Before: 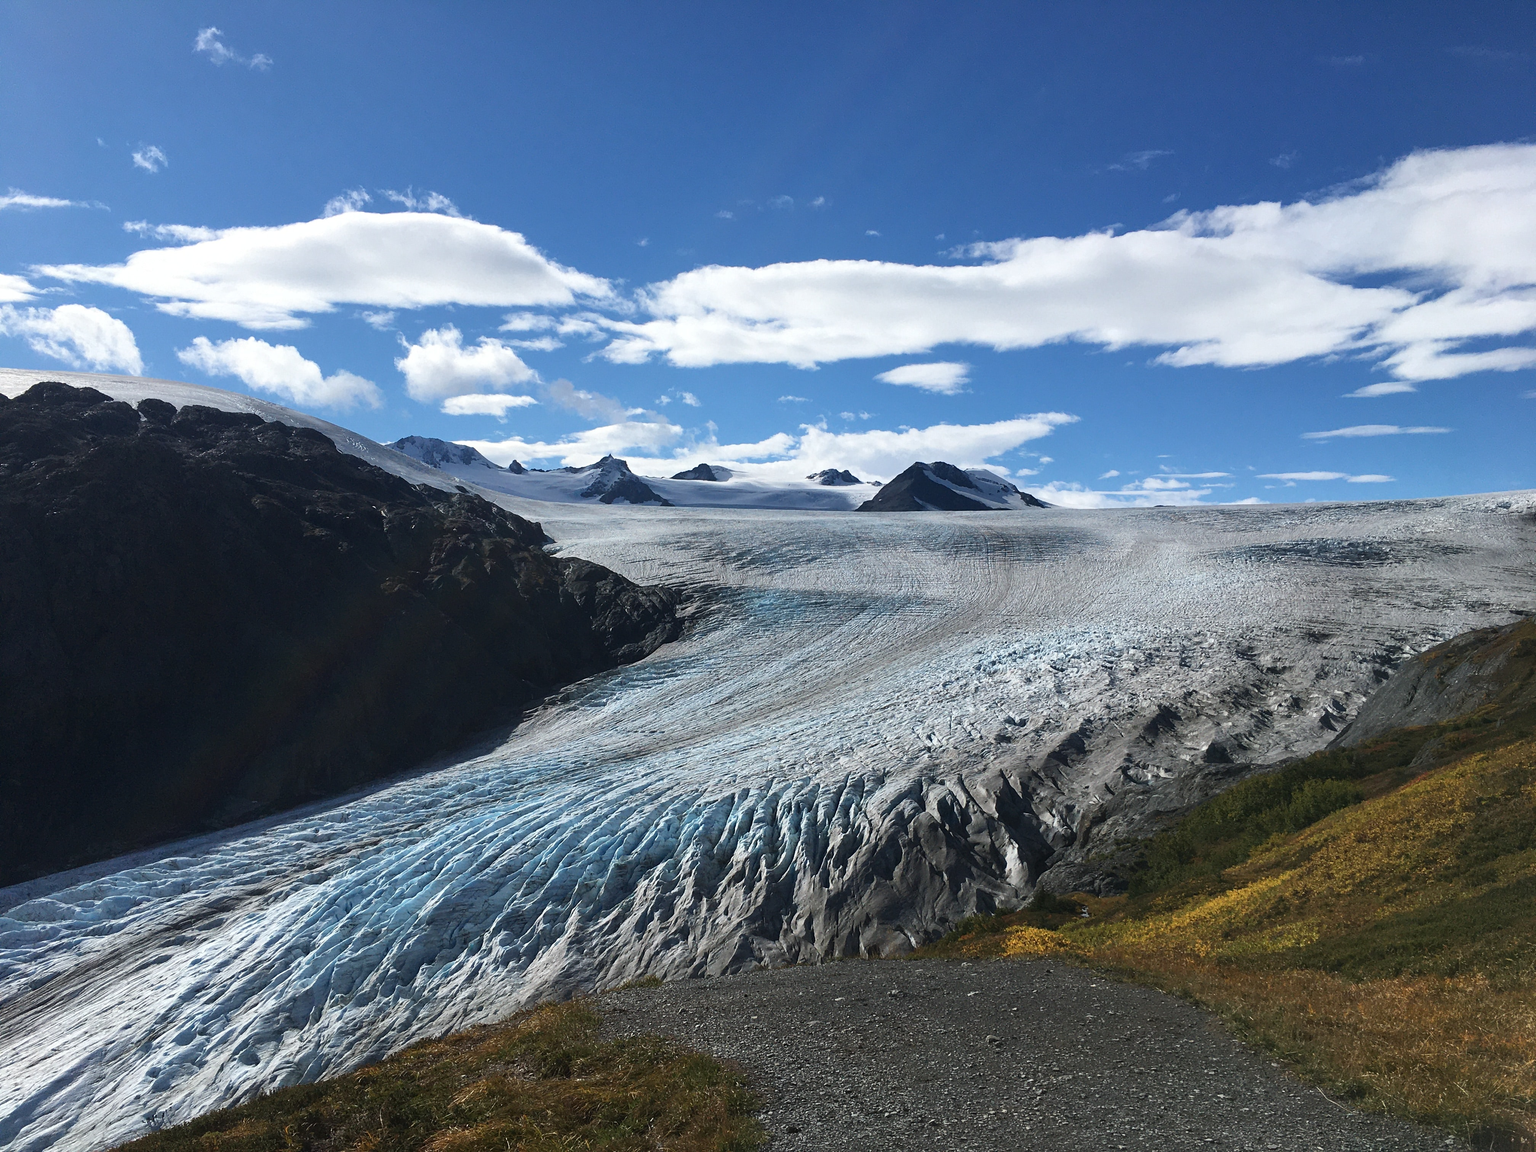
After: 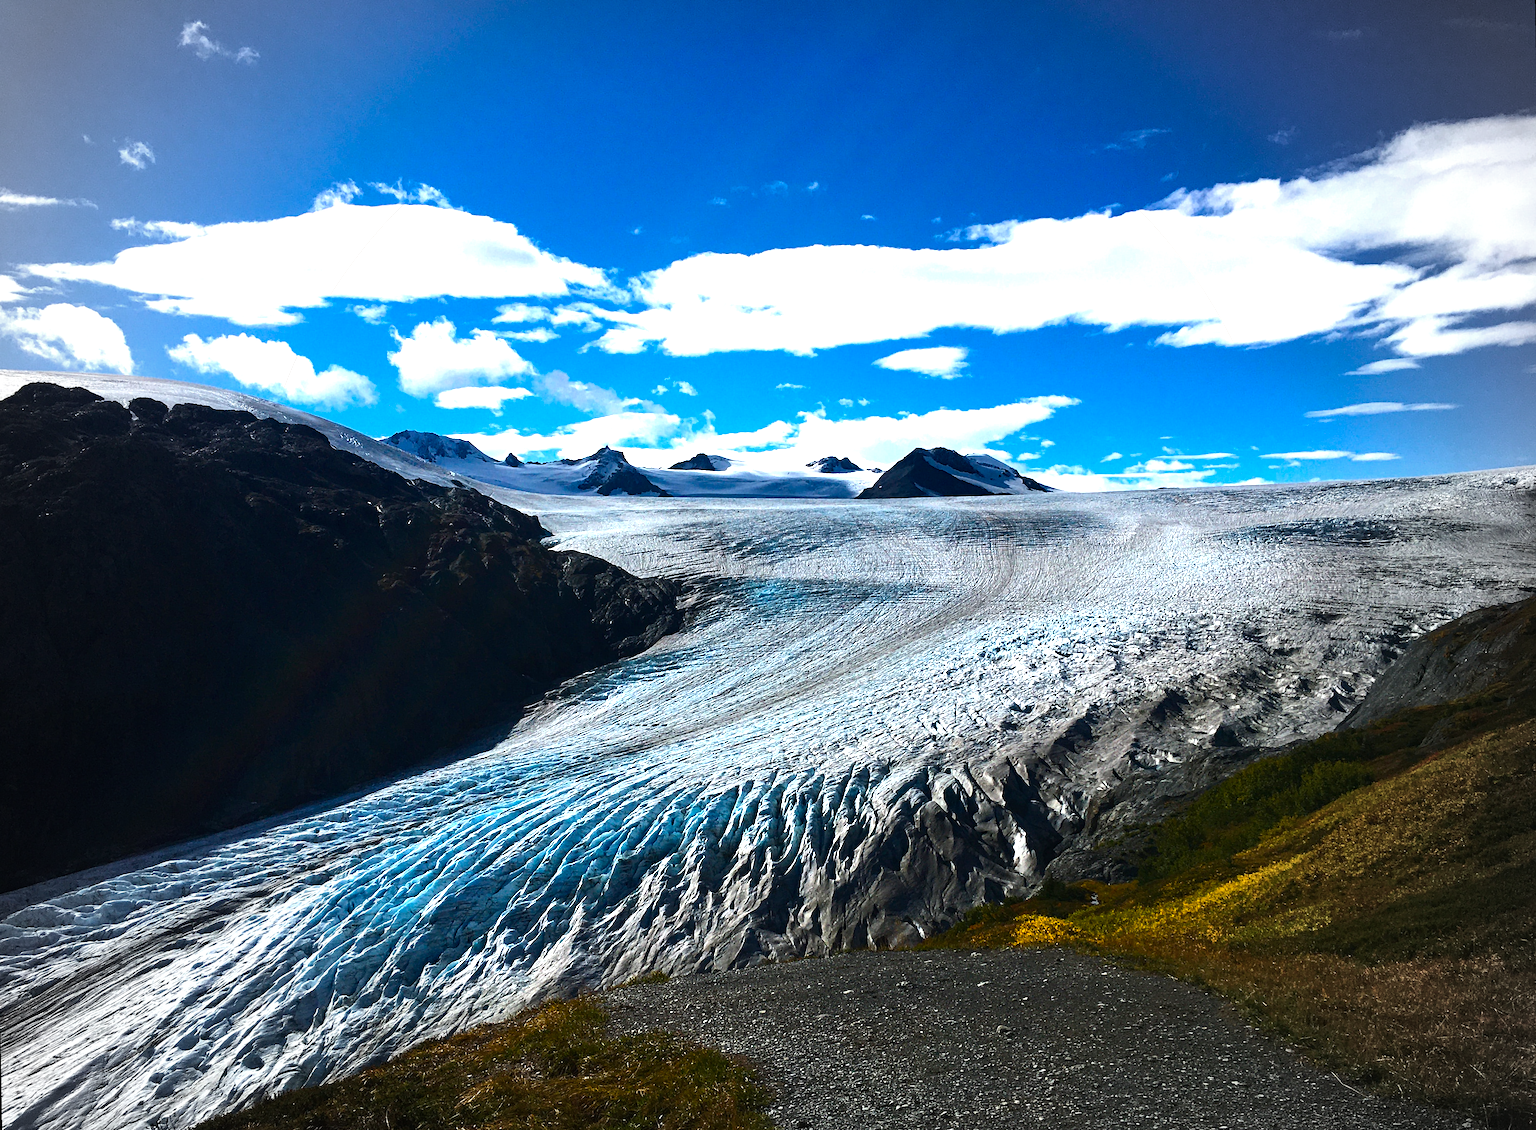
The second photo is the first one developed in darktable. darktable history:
shadows and highlights: shadows 12, white point adjustment 1.2, highlights -0.36, soften with gaussian
rotate and perspective: rotation -1°, crop left 0.011, crop right 0.989, crop top 0.025, crop bottom 0.975
haze removal: adaptive false
tone equalizer: -8 EV -0.417 EV, -7 EV -0.389 EV, -6 EV -0.333 EV, -5 EV -0.222 EV, -3 EV 0.222 EV, -2 EV 0.333 EV, -1 EV 0.389 EV, +0 EV 0.417 EV, edges refinement/feathering 500, mask exposure compensation -1.57 EV, preserve details no
color balance rgb: linear chroma grading › global chroma 9%, perceptual saturation grading › global saturation 36%, perceptual saturation grading › shadows 35%, perceptual brilliance grading › global brilliance 15%, perceptual brilliance grading › shadows -35%, global vibrance 15%
vignetting: fall-off start 67.15%, brightness -0.442, saturation -0.691, width/height ratio 1.011, unbound false
